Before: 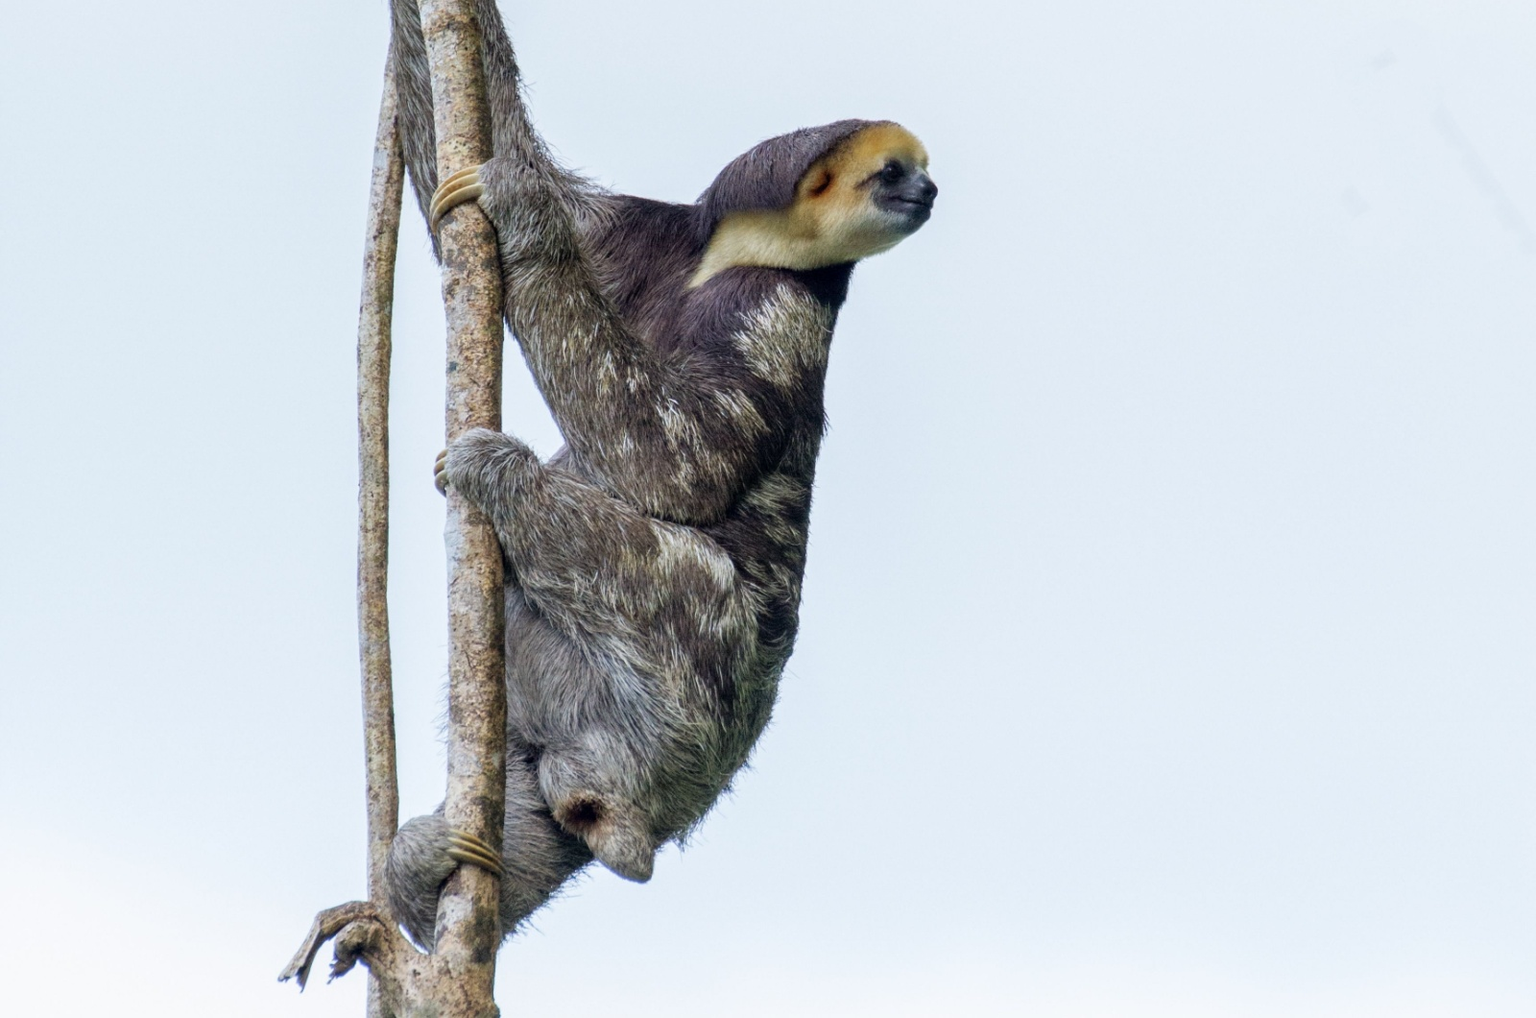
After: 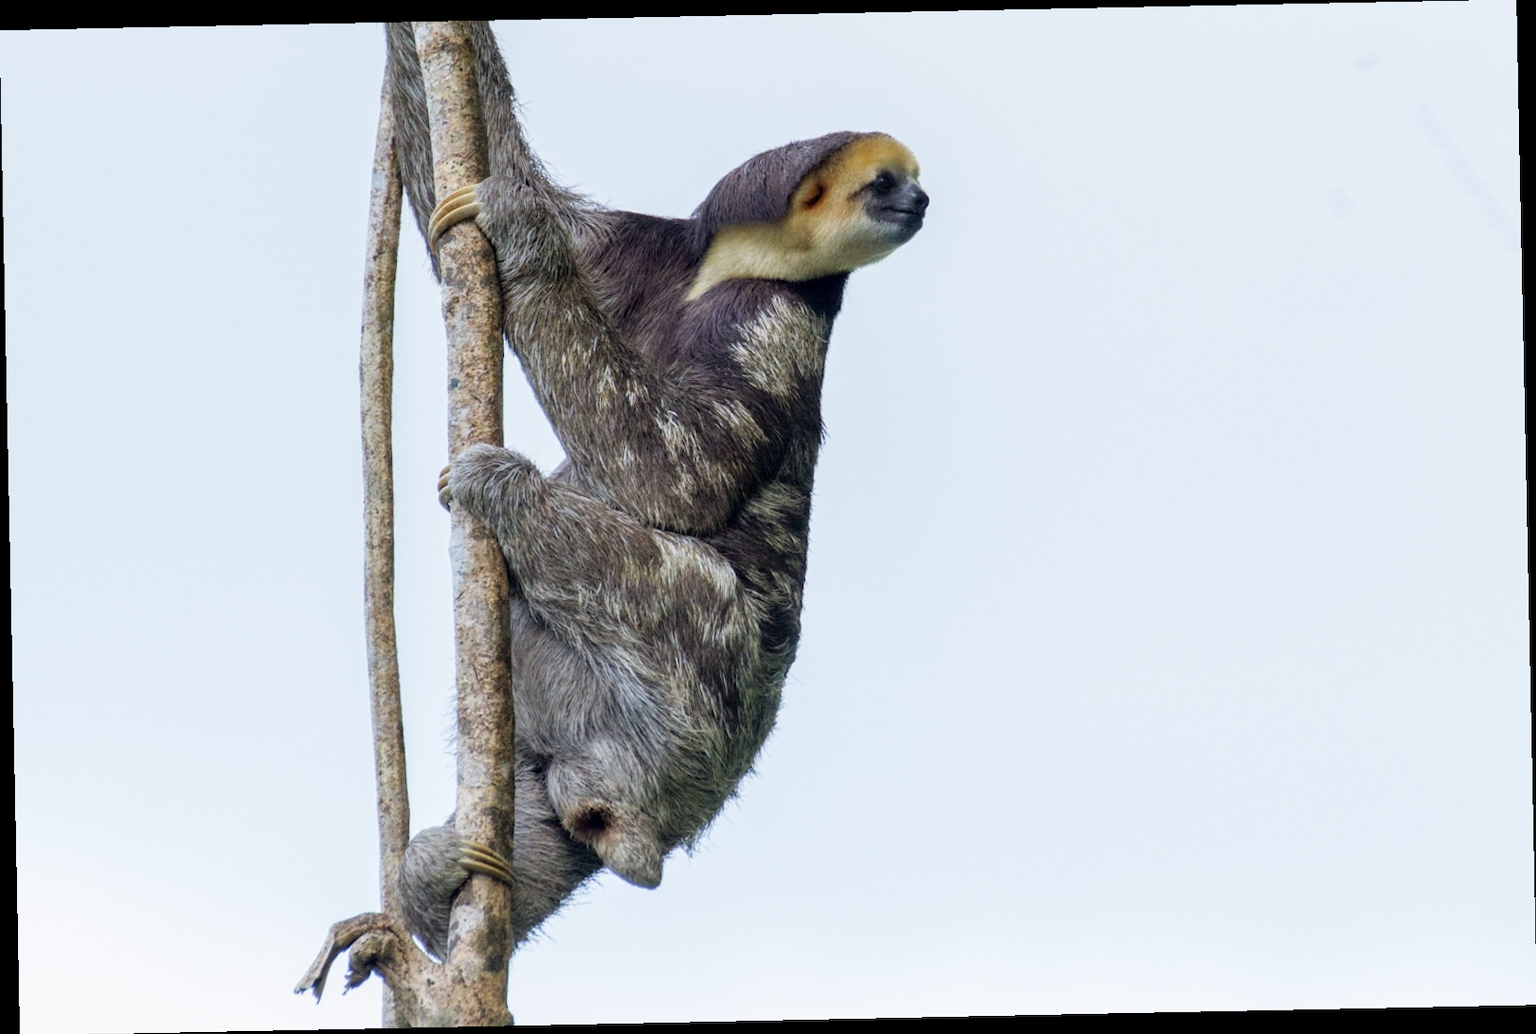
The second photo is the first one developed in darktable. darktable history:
rotate and perspective: rotation -1.17°, automatic cropping off
